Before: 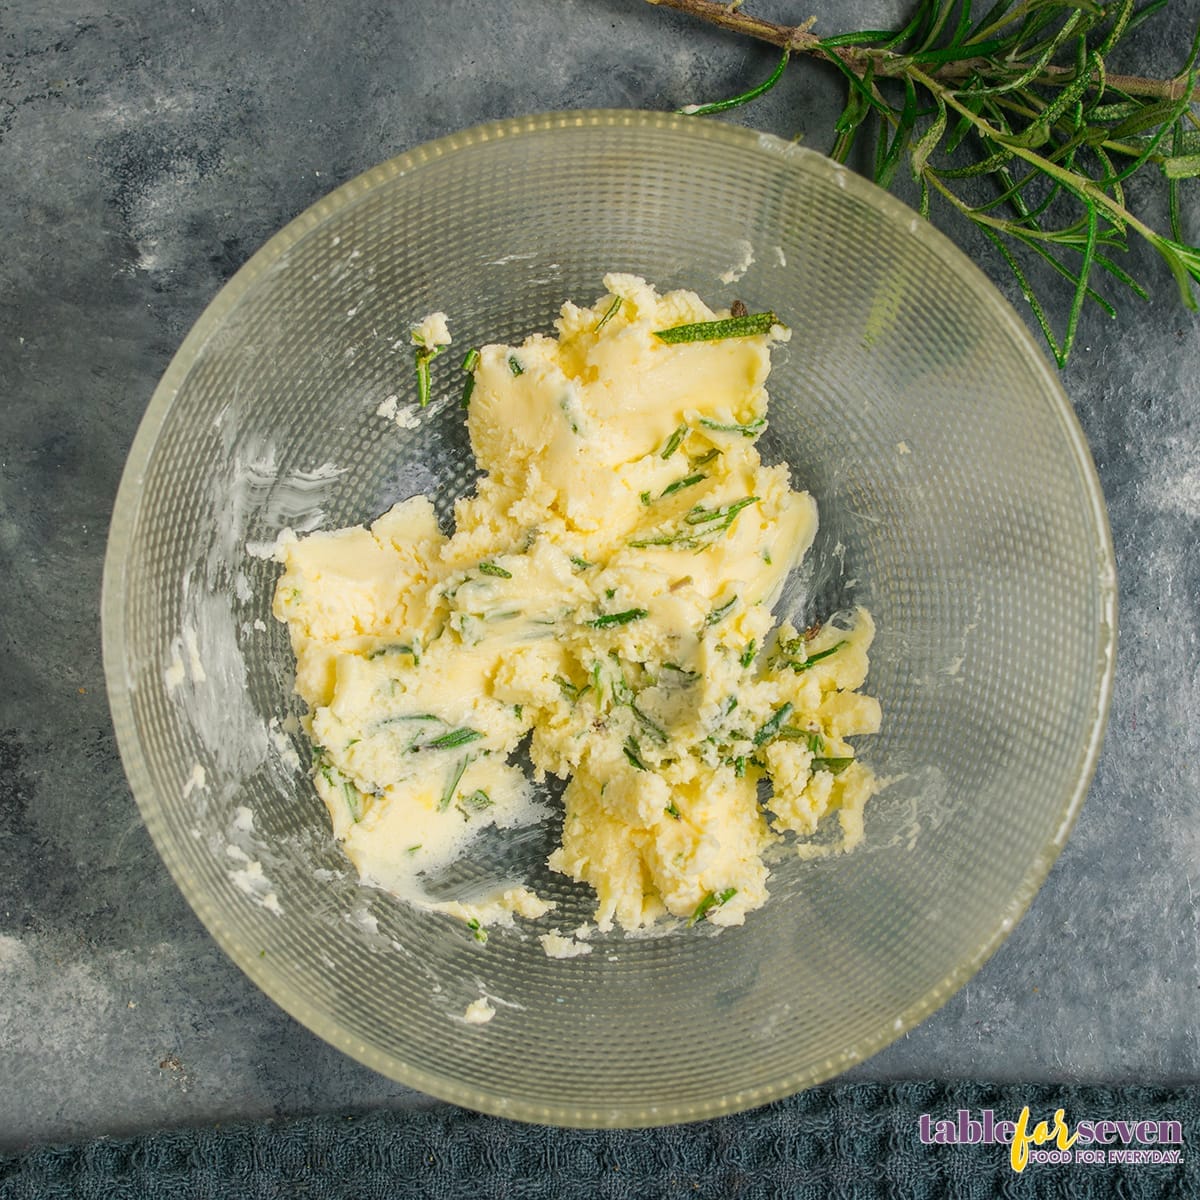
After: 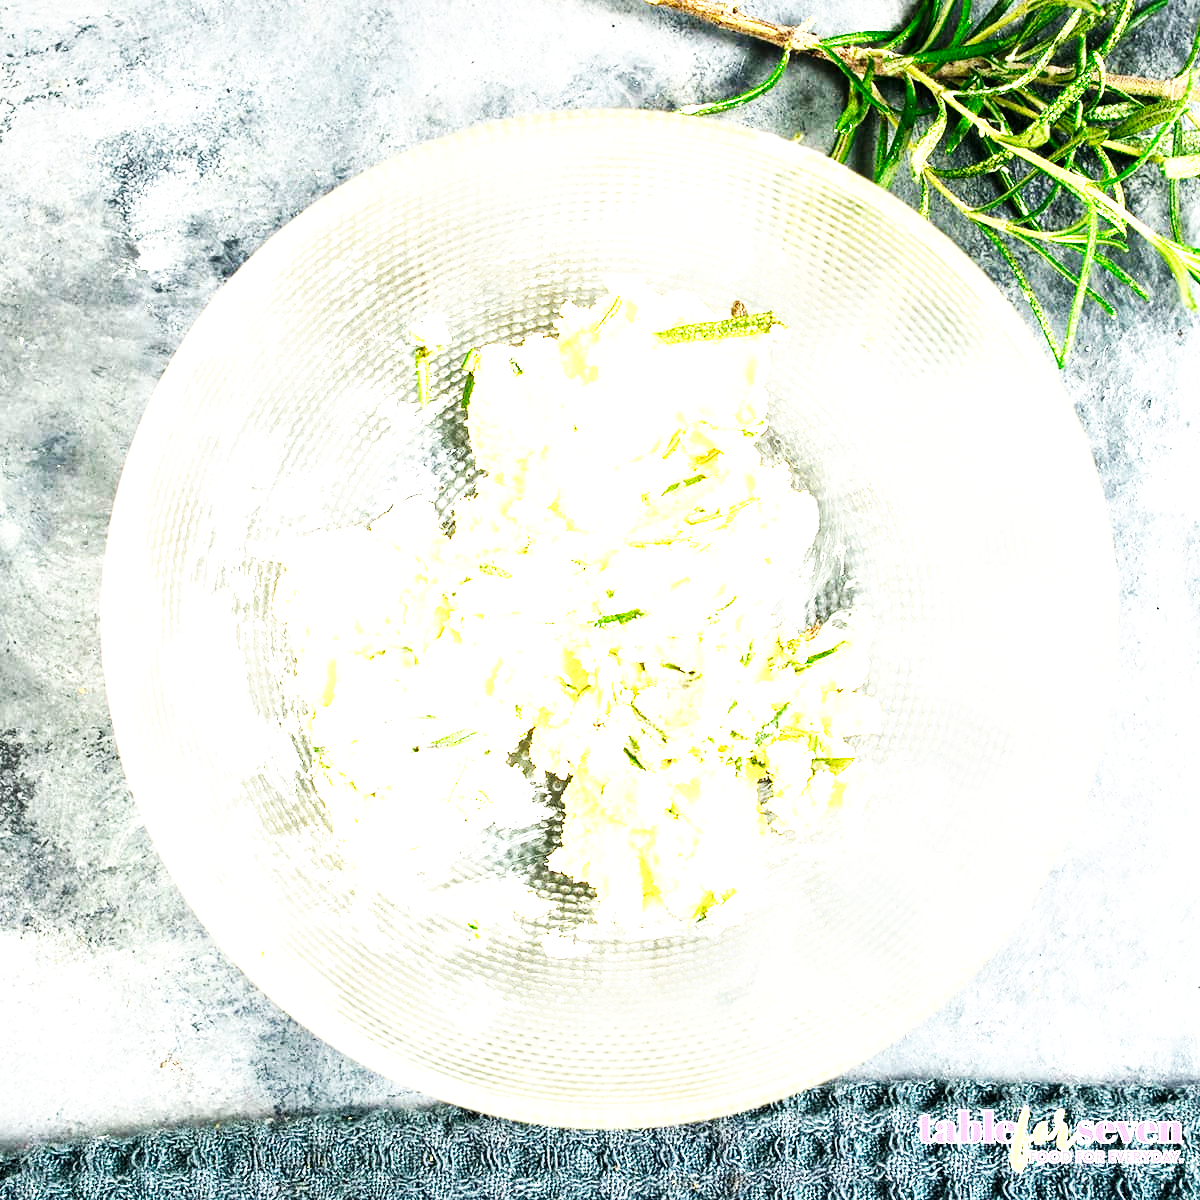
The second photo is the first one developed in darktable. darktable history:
local contrast: mode bilateral grid, contrast 20, coarseness 50, detail 120%, midtone range 0.2
tone equalizer: -8 EV -0.75 EV, -7 EV -0.7 EV, -6 EV -0.6 EV, -5 EV -0.4 EV, -3 EV 0.4 EV, -2 EV 0.6 EV, -1 EV 0.7 EV, +0 EV 0.75 EV, edges refinement/feathering 500, mask exposure compensation -1.57 EV, preserve details no
base curve: curves: ch0 [(0, 0) (0.007, 0.004) (0.027, 0.03) (0.046, 0.07) (0.207, 0.54) (0.442, 0.872) (0.673, 0.972) (1, 1)], preserve colors none
exposure: black level correction 0, exposure 1.3 EV, compensate exposure bias true, compensate highlight preservation false
